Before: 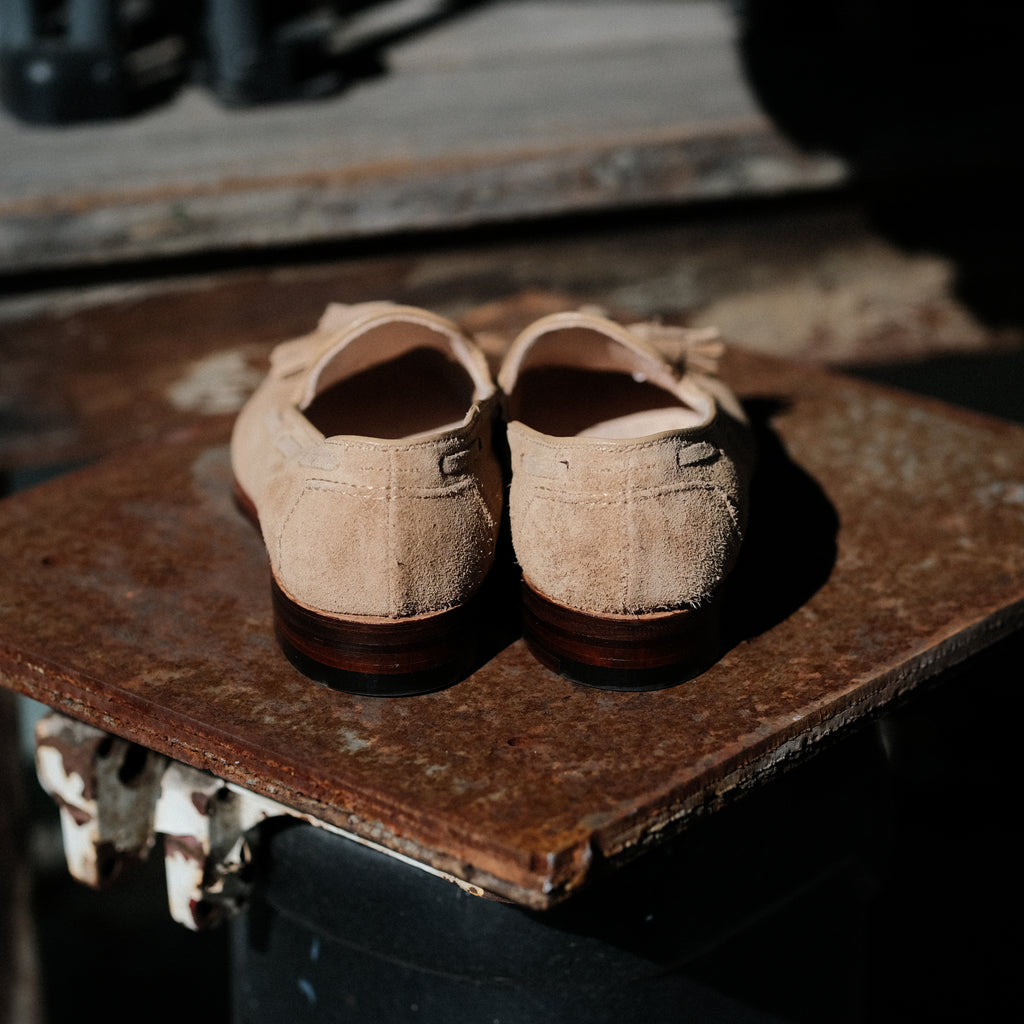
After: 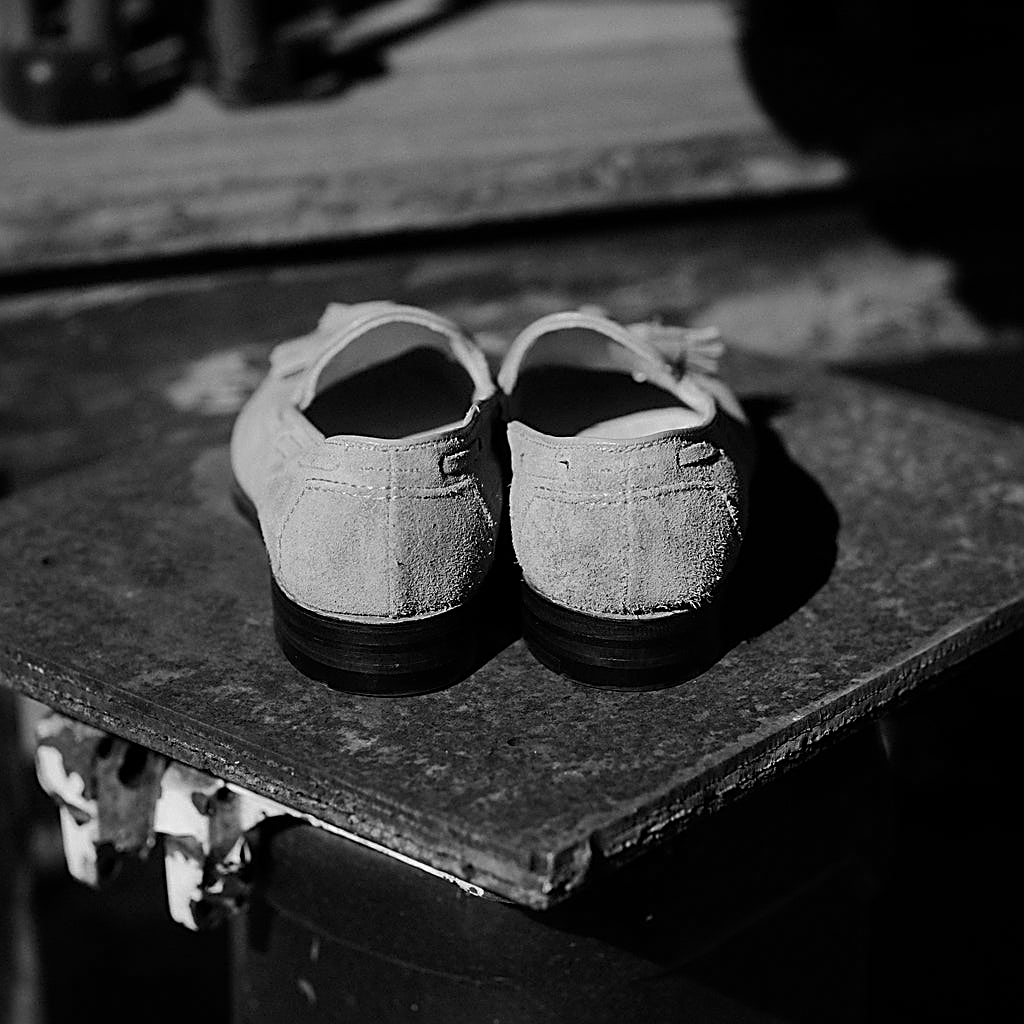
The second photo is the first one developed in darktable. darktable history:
monochrome: on, module defaults
sharpen: amount 1
